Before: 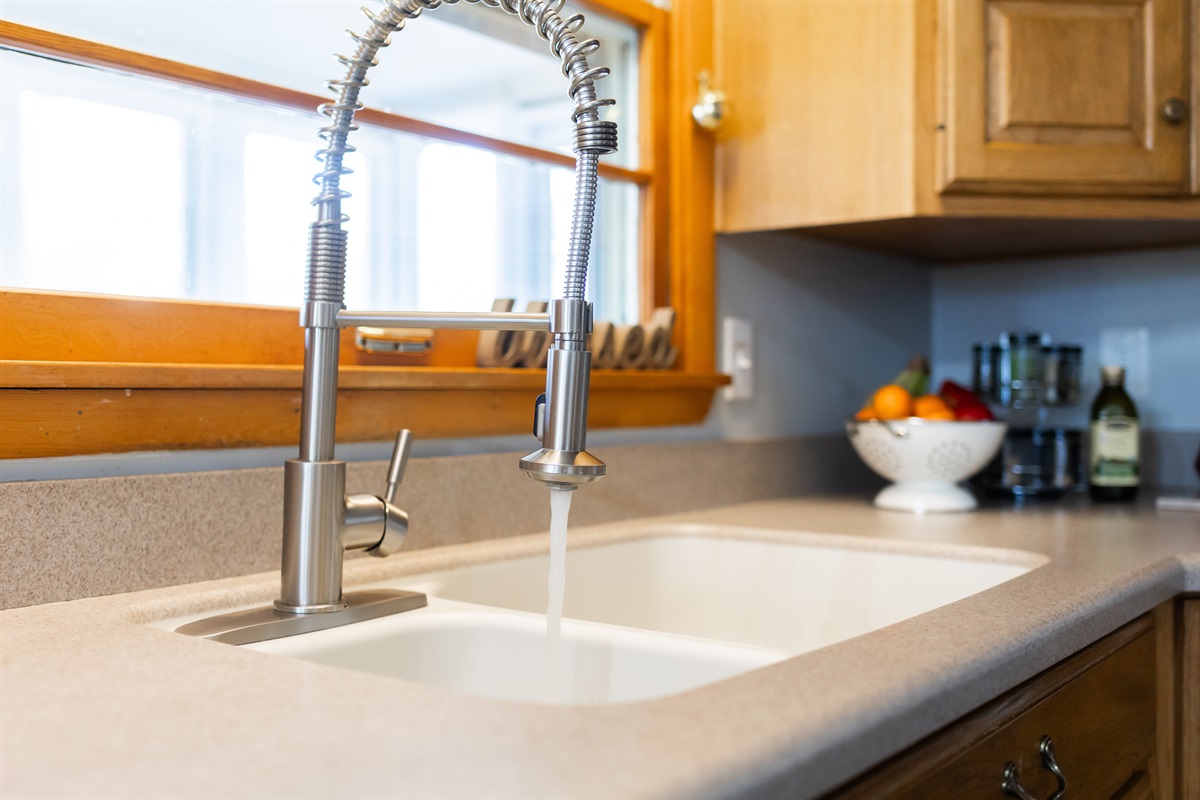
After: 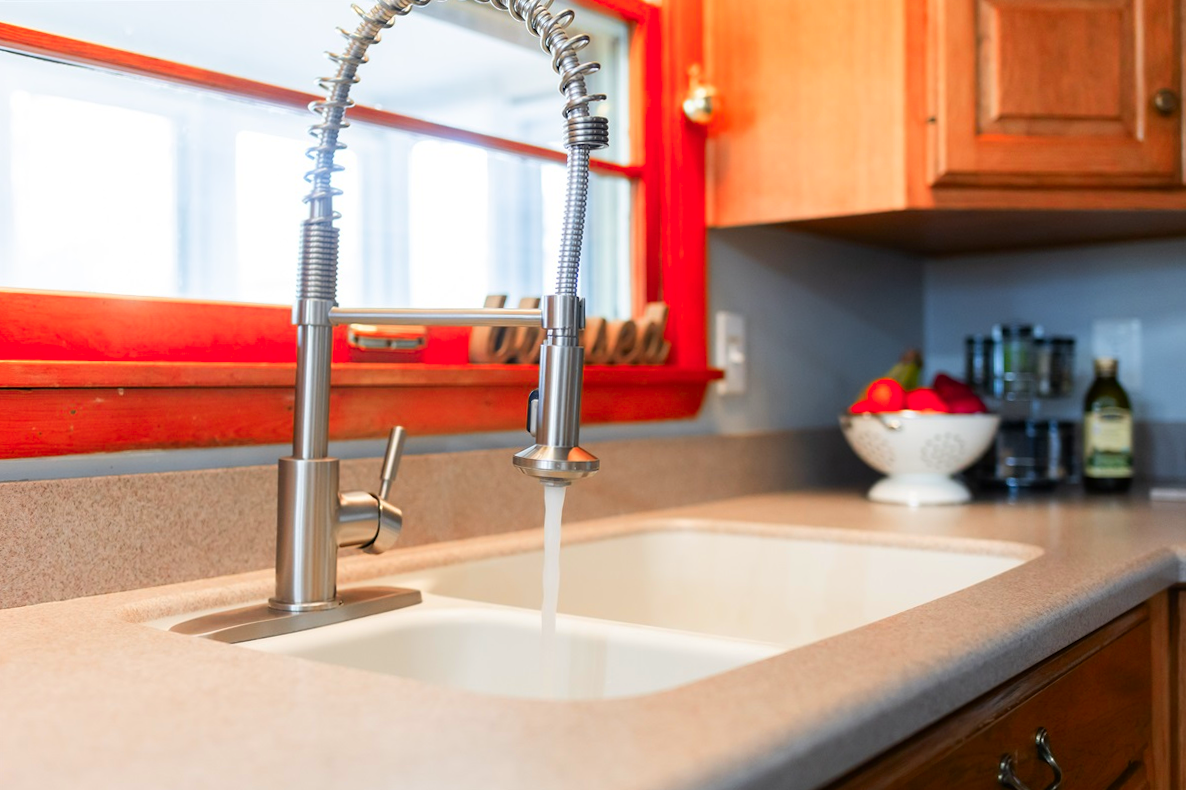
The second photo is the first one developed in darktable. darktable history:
white balance: emerald 1
rotate and perspective: rotation -0.45°, automatic cropping original format, crop left 0.008, crop right 0.992, crop top 0.012, crop bottom 0.988
color zones: curves: ch1 [(0.24, 0.629) (0.75, 0.5)]; ch2 [(0.255, 0.454) (0.745, 0.491)], mix 102.12%
